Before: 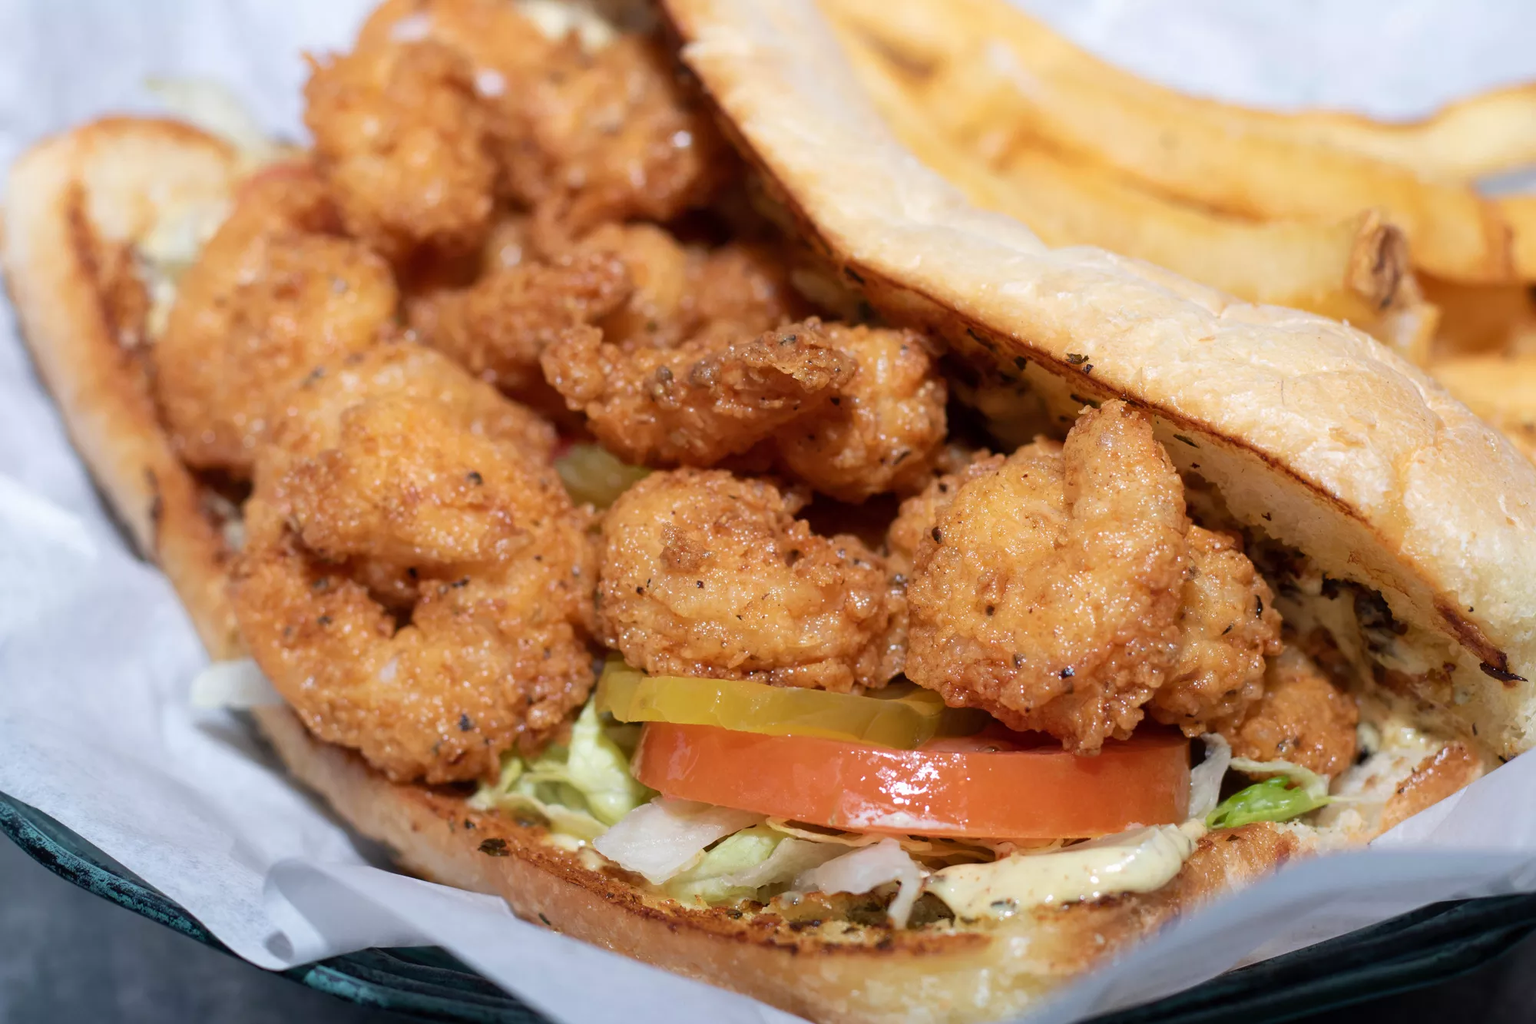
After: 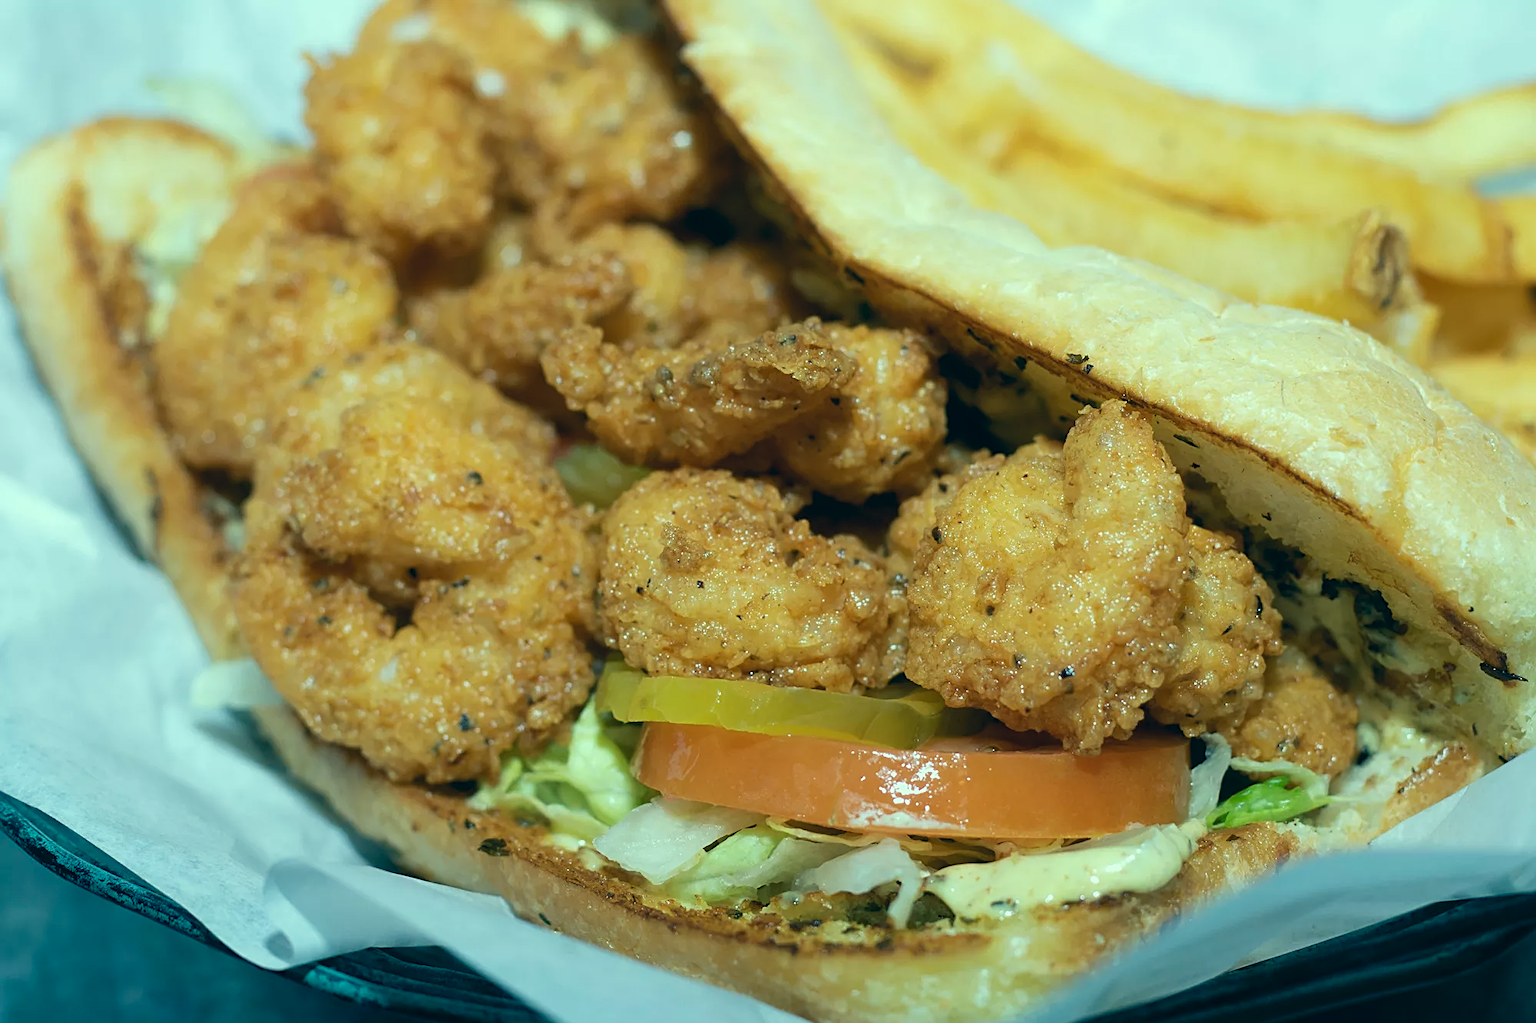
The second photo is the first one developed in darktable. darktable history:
color correction: highlights a* -20.08, highlights b* 9.8, shadows a* -20.4, shadows b* -10.76
sharpen: on, module defaults
